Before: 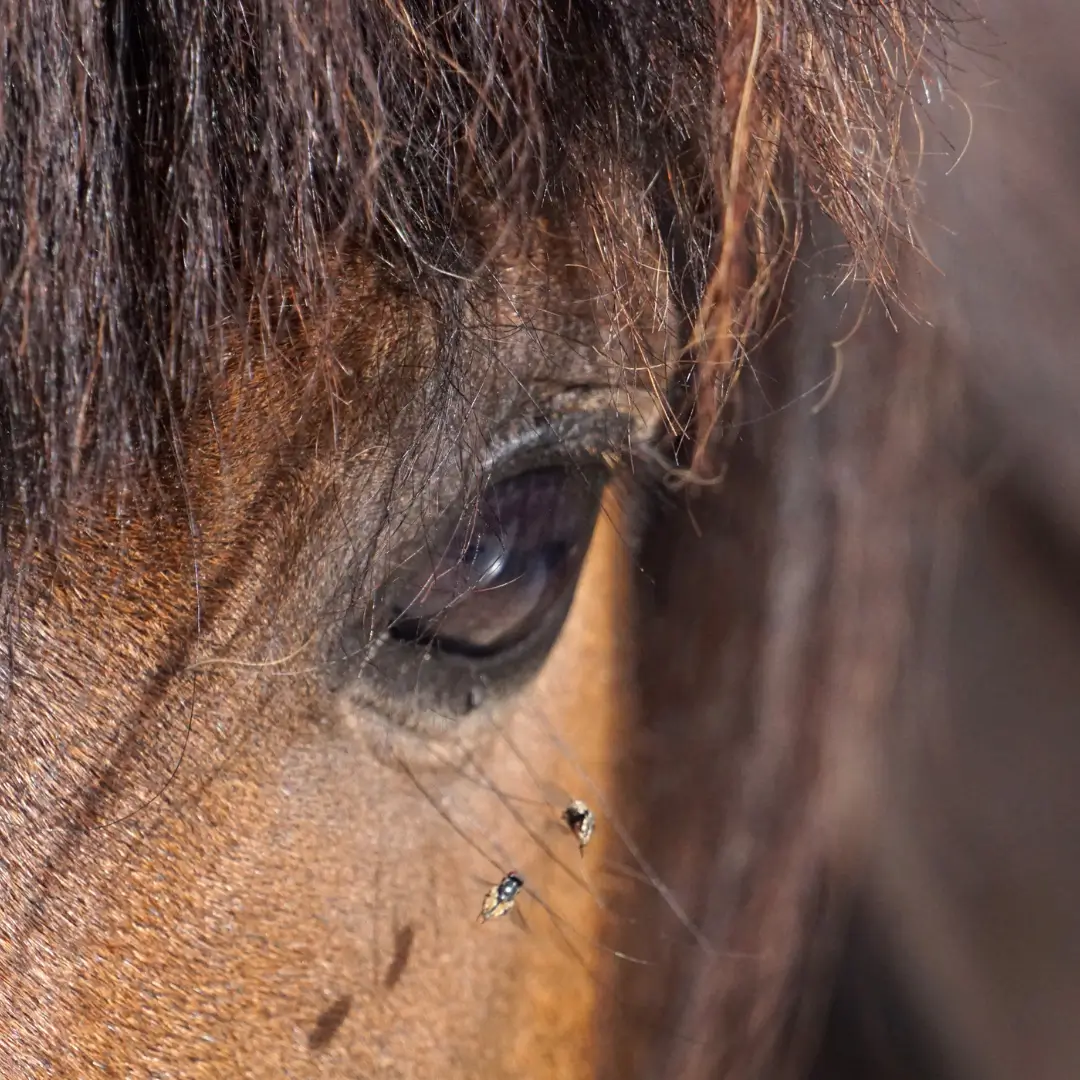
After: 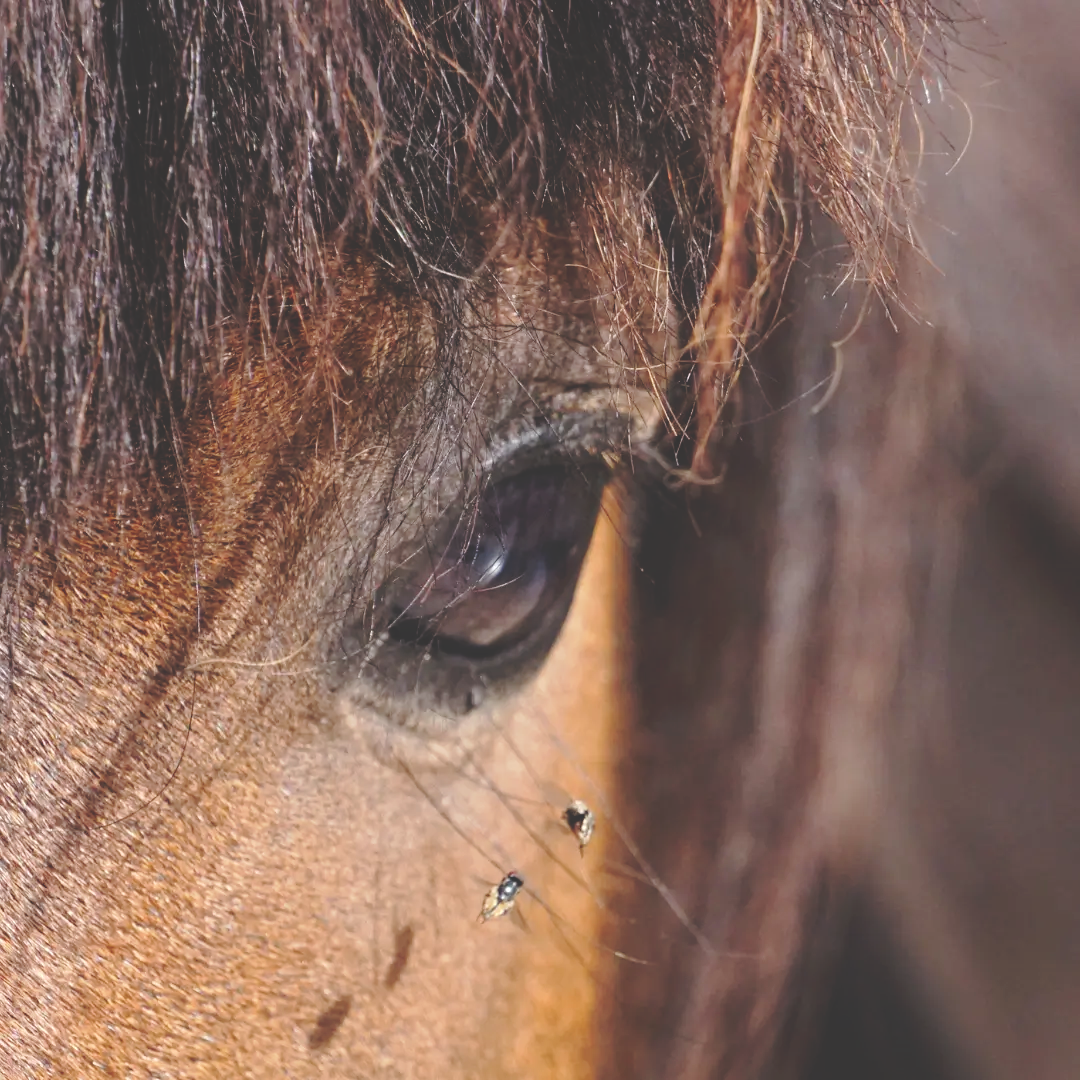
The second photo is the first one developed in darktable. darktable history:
exposure: exposure 0.217 EV, compensate highlight preservation false
contrast equalizer: octaves 7, y [[0.6 ×6], [0.55 ×6], [0 ×6], [0 ×6], [0 ×6]], mix -0.1
tone curve: curves: ch0 [(0, 0) (0.003, 0.211) (0.011, 0.211) (0.025, 0.215) (0.044, 0.218) (0.069, 0.224) (0.1, 0.227) (0.136, 0.233) (0.177, 0.247) (0.224, 0.275) (0.277, 0.309) (0.335, 0.366) (0.399, 0.438) (0.468, 0.515) (0.543, 0.586) (0.623, 0.658) (0.709, 0.735) (0.801, 0.821) (0.898, 0.889) (1, 1)], preserve colors none
